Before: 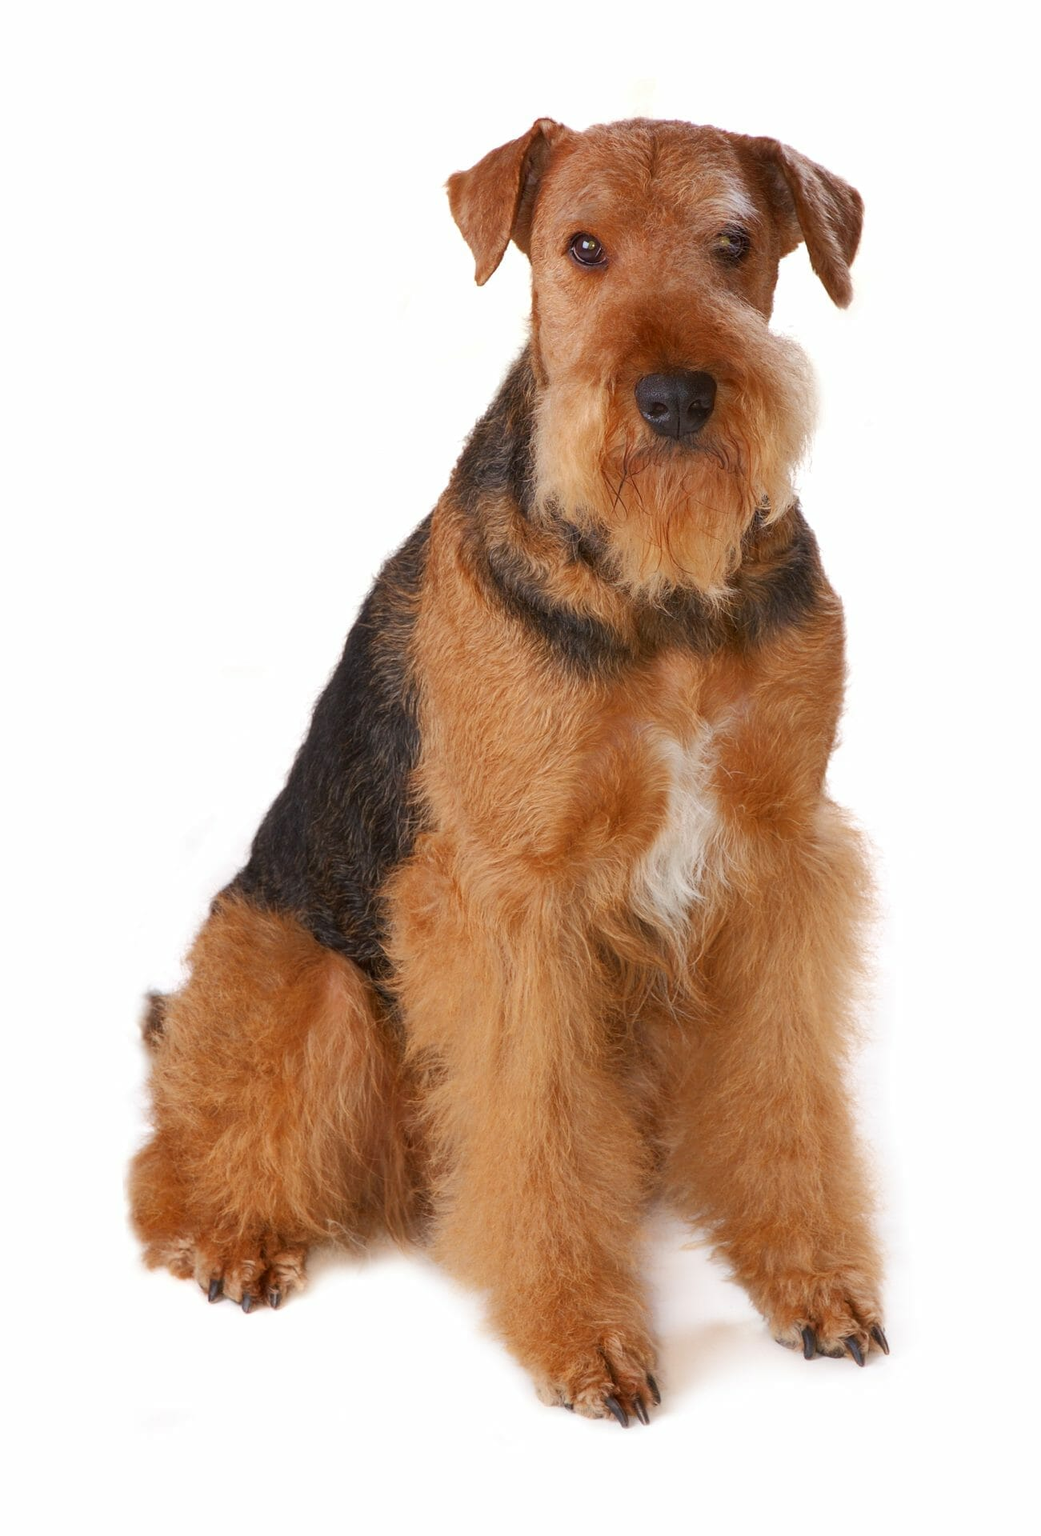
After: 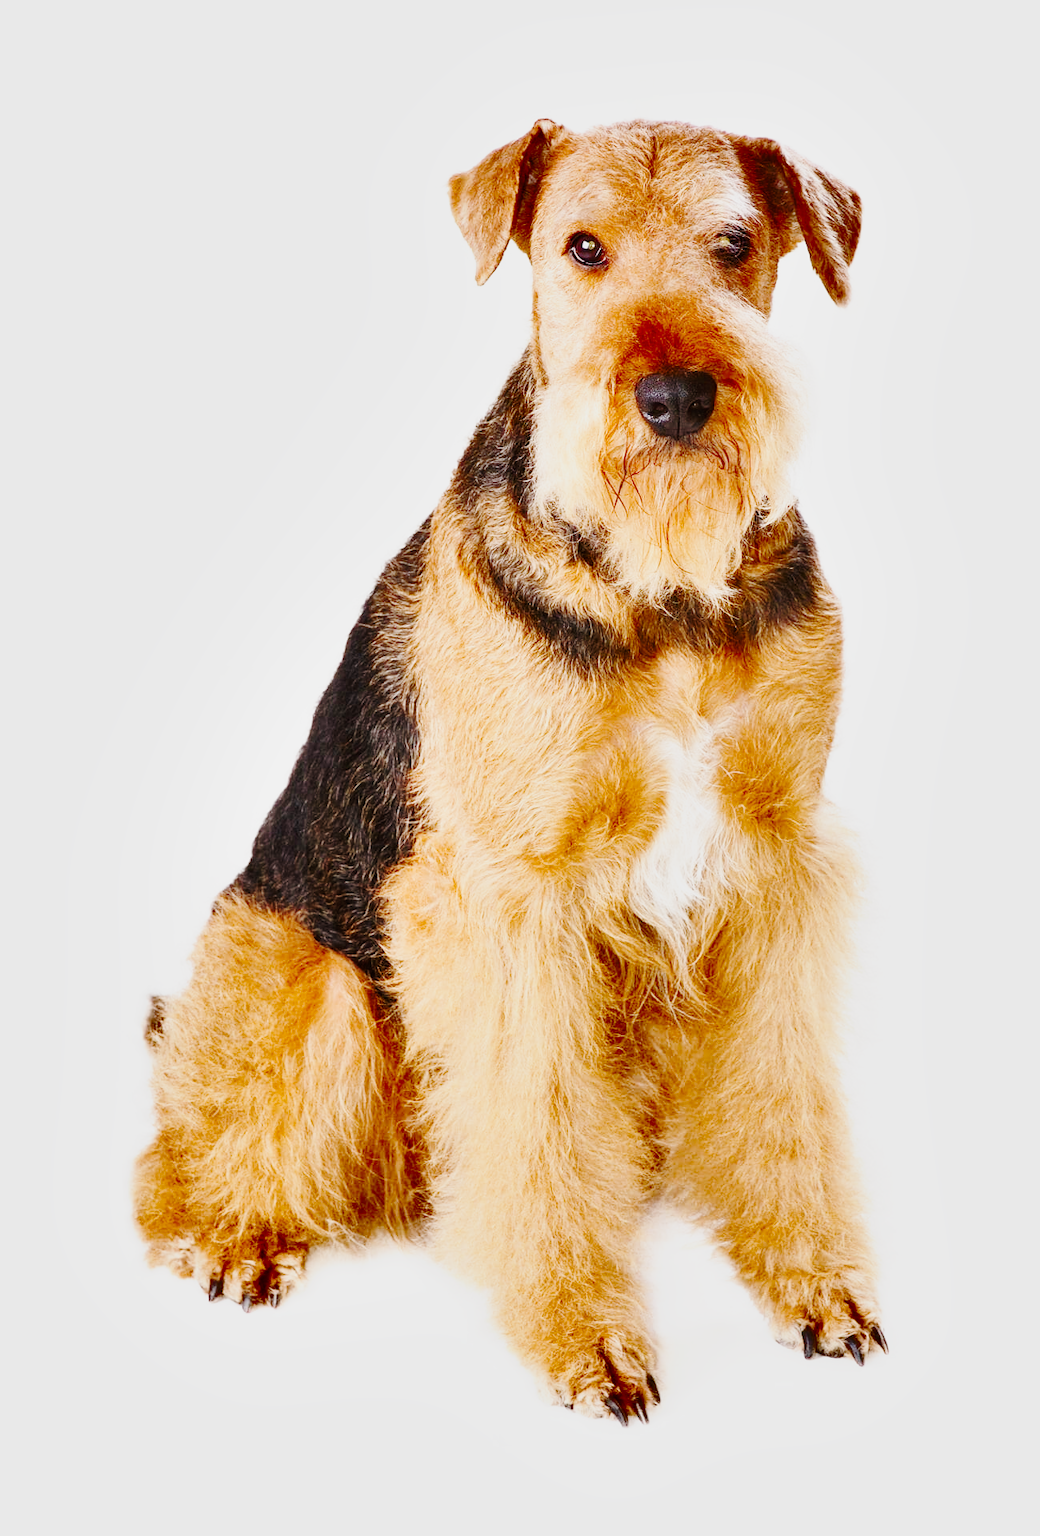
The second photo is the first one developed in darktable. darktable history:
tone curve: curves: ch0 [(0, 0) (0.11, 0.061) (0.256, 0.259) (0.398, 0.494) (0.498, 0.611) (0.65, 0.757) (0.835, 0.883) (1, 0.961)]; ch1 [(0, 0) (0.346, 0.307) (0.408, 0.369) (0.453, 0.457) (0.482, 0.479) (0.502, 0.498) (0.521, 0.51) (0.553, 0.554) (0.618, 0.65) (0.693, 0.727) (1, 1)]; ch2 [(0, 0) (0.366, 0.337) (0.434, 0.46) (0.485, 0.494) (0.5, 0.494) (0.511, 0.508) (0.537, 0.55) (0.579, 0.599) (0.621, 0.693) (1, 1)], preserve colors none
tone equalizer: -8 EV -0.776 EV, -7 EV -0.728 EV, -6 EV -0.563 EV, -5 EV -0.398 EV, -3 EV 0.399 EV, -2 EV 0.6 EV, -1 EV 0.676 EV, +0 EV 0.732 EV, edges refinement/feathering 500, mask exposure compensation -1.57 EV, preserve details no
shadows and highlights: highlights color adjustment 55.43%, low approximation 0.01, soften with gaussian
base curve: curves: ch0 [(0, 0) (0.025, 0.046) (0.112, 0.277) (0.467, 0.74) (0.814, 0.929) (1, 0.942)], preserve colors none
